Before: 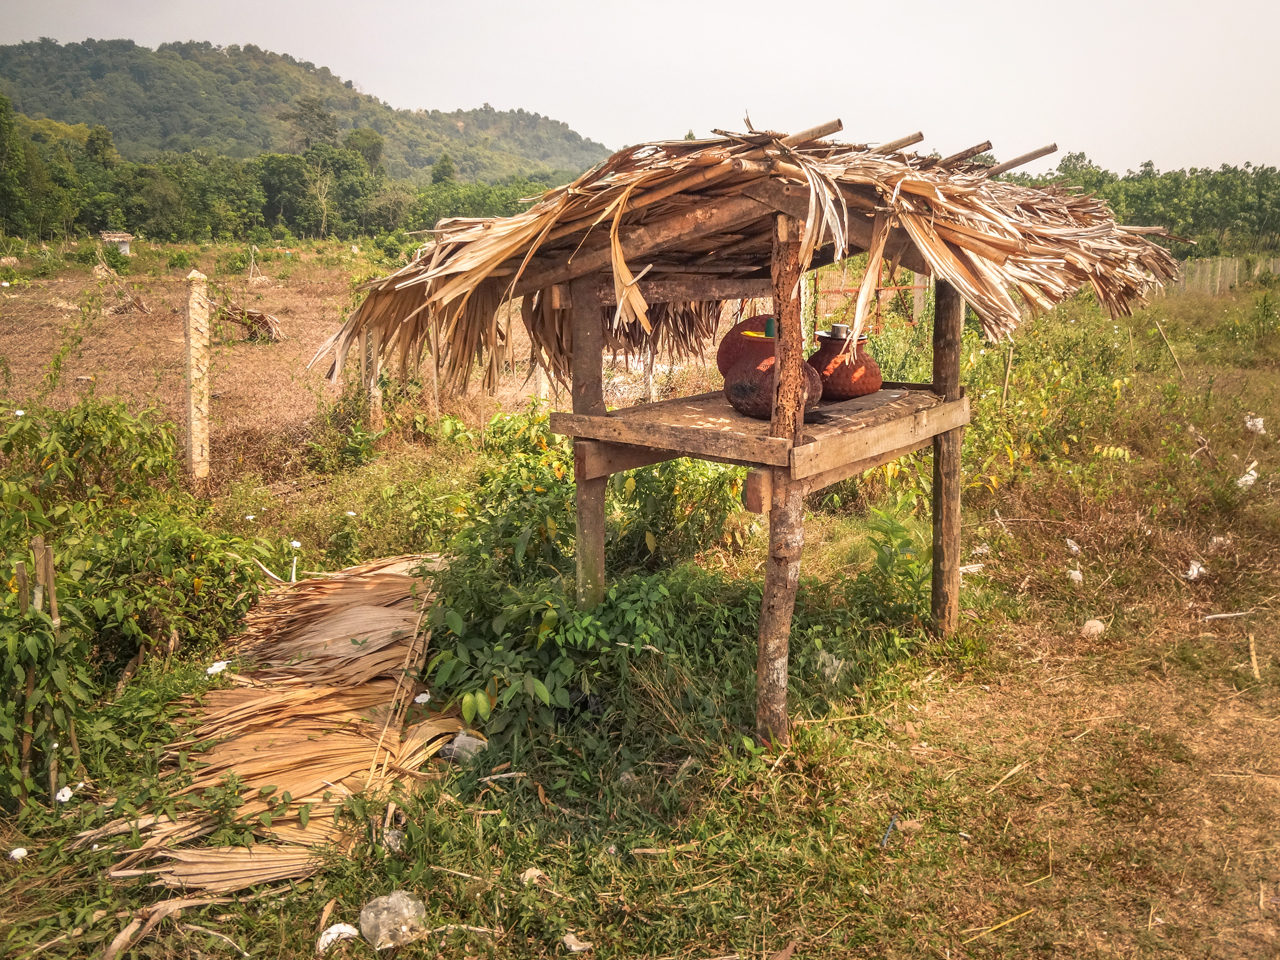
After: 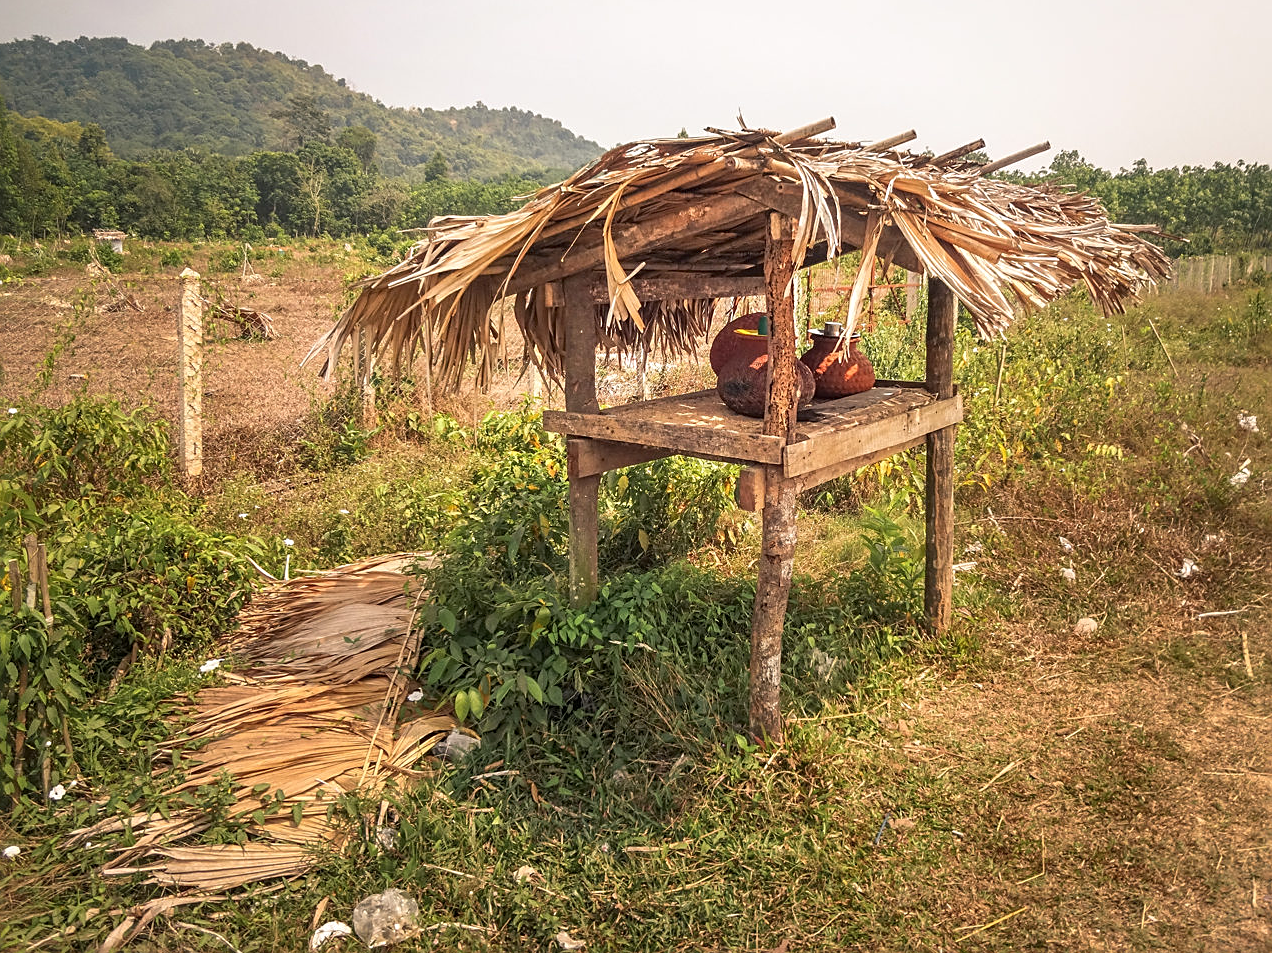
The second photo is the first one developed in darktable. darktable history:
sharpen: on, module defaults
crop and rotate: left 0.617%, top 0.299%, bottom 0.338%
